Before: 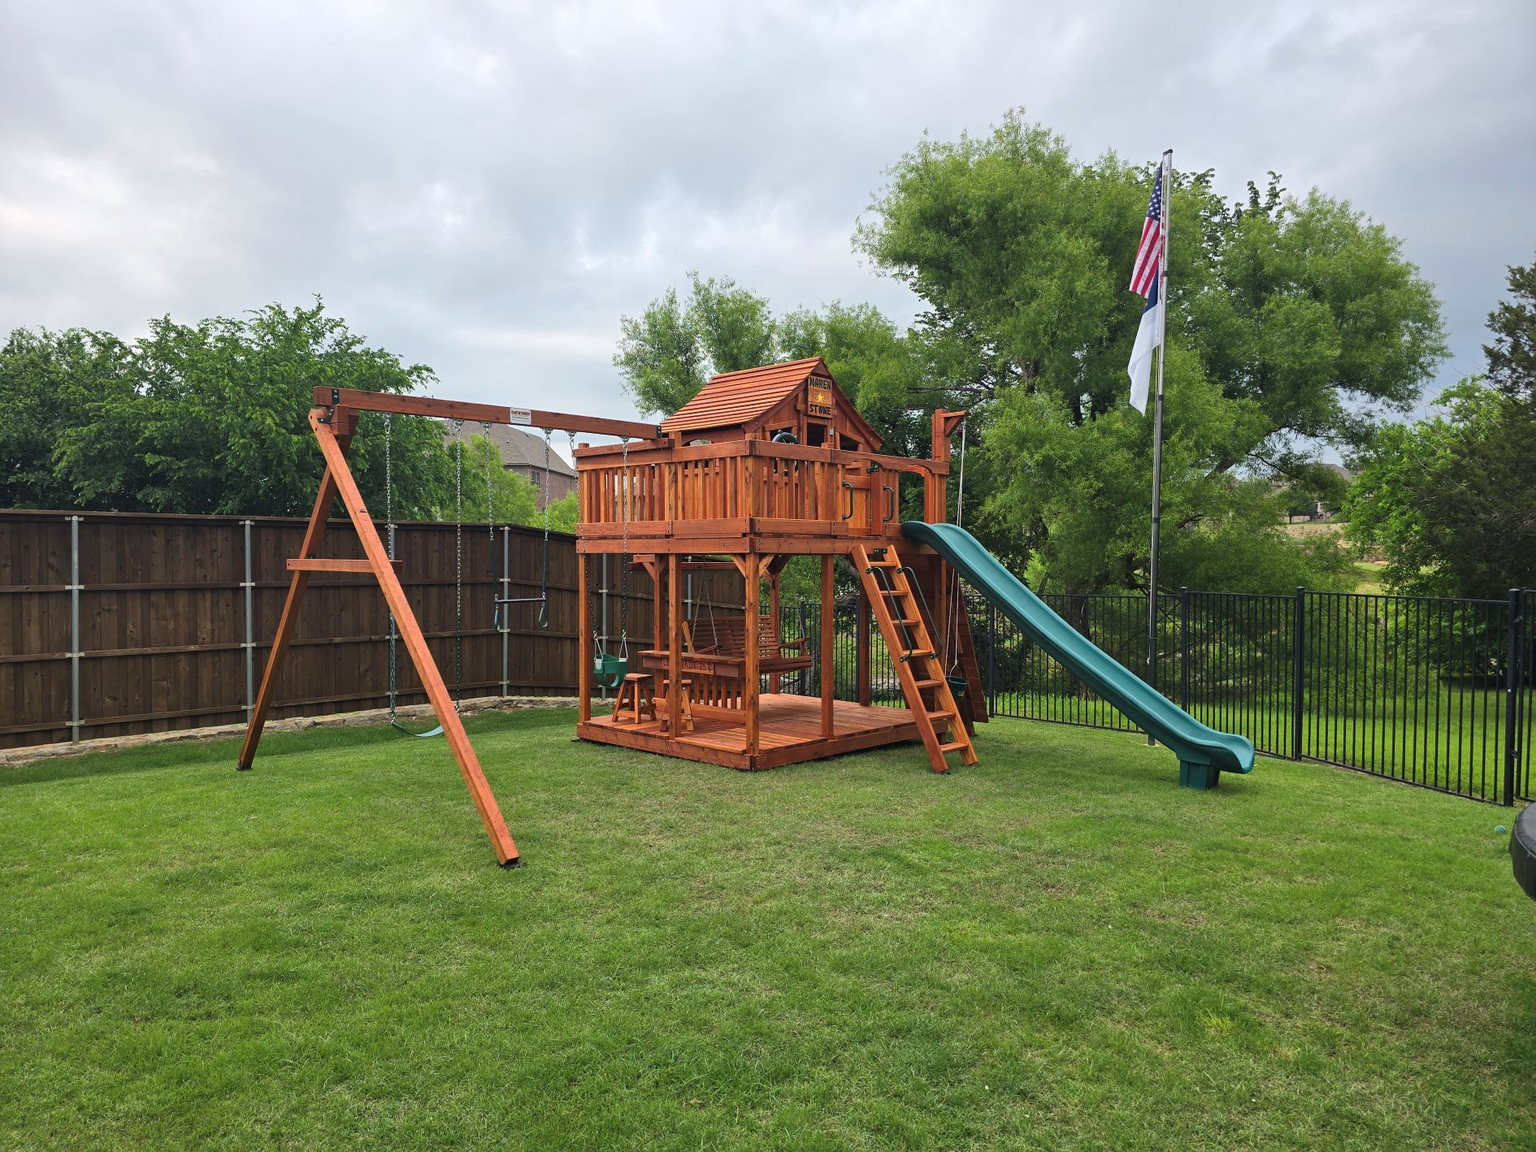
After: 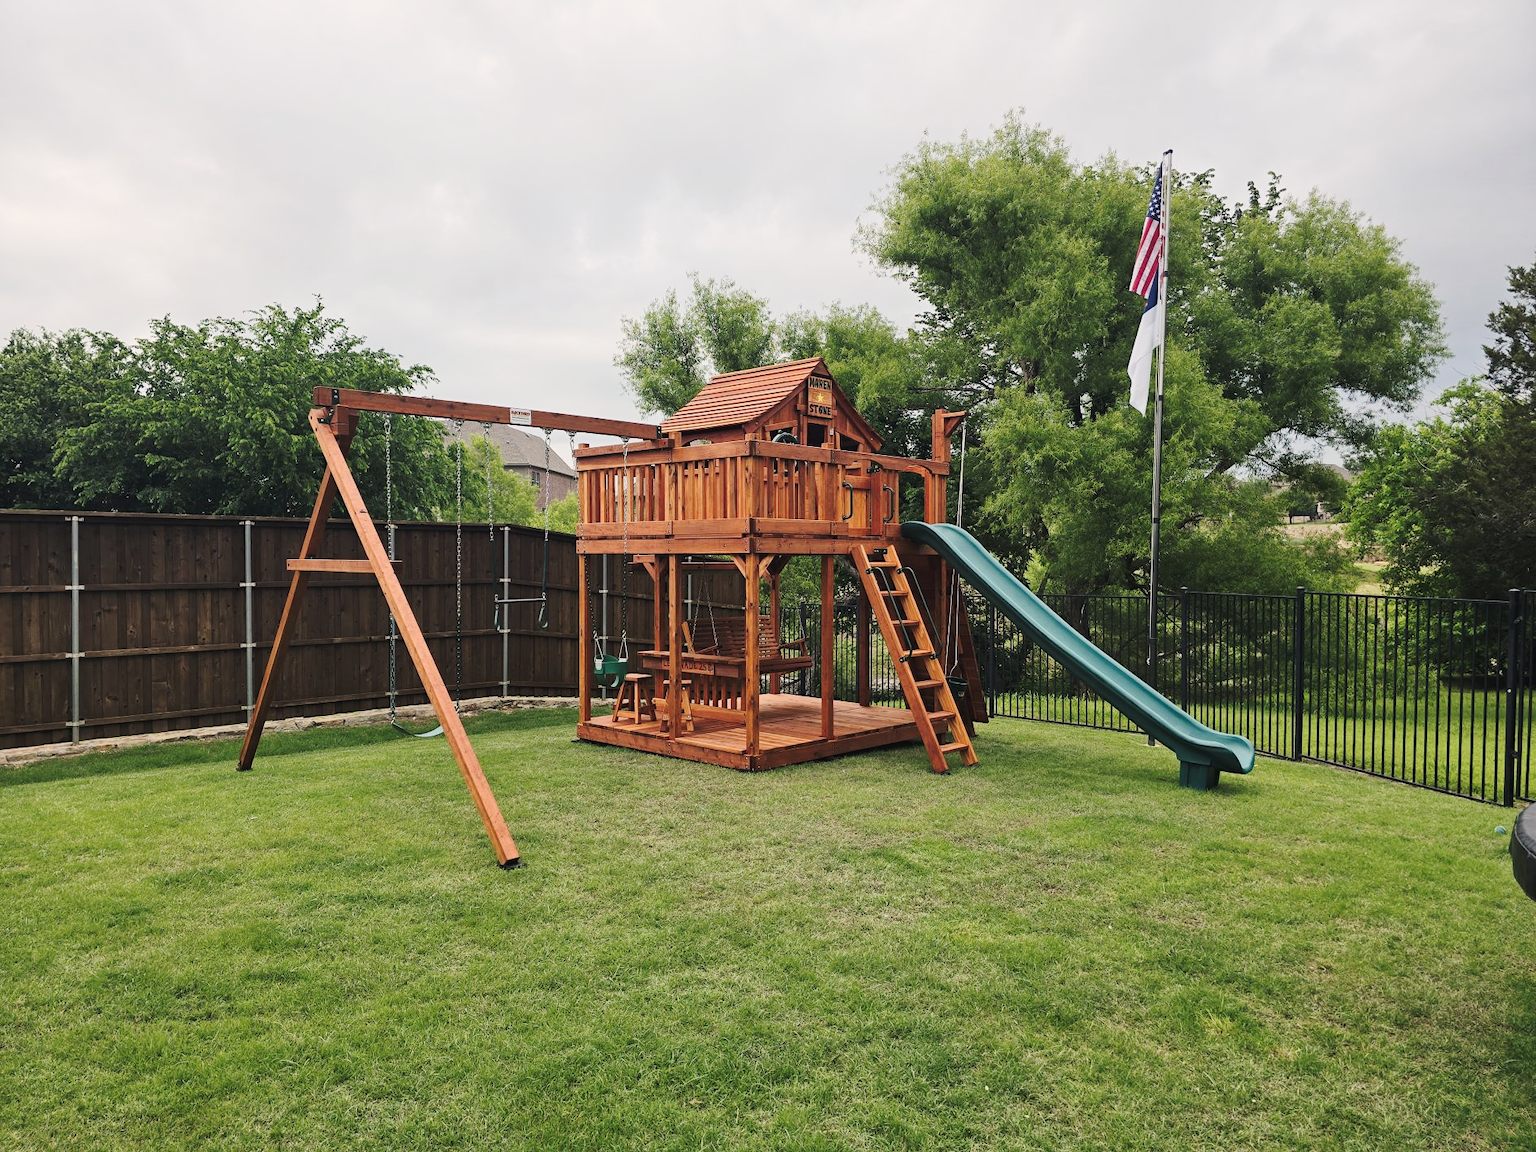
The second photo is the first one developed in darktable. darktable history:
shadows and highlights: shadows -13.01, white point adjustment 3.89, highlights 26.61
tone curve: curves: ch0 [(0, 0.018) (0.036, 0.038) (0.15, 0.131) (0.27, 0.247) (0.503, 0.556) (0.763, 0.785) (1, 0.919)]; ch1 [(0, 0) (0.203, 0.158) (0.333, 0.283) (0.451, 0.417) (0.502, 0.5) (0.519, 0.522) (0.562, 0.588) (0.603, 0.664) (0.722, 0.813) (1, 1)]; ch2 [(0, 0) (0.29, 0.295) (0.404, 0.436) (0.497, 0.499) (0.521, 0.523) (0.561, 0.605) (0.639, 0.664) (0.712, 0.764) (1, 1)], preserve colors none
color balance rgb: highlights gain › chroma 2.901%, highlights gain › hue 61.3°, perceptual saturation grading › global saturation 0.724%
contrast brightness saturation: contrast 0.058, brightness -0.005, saturation -0.21
